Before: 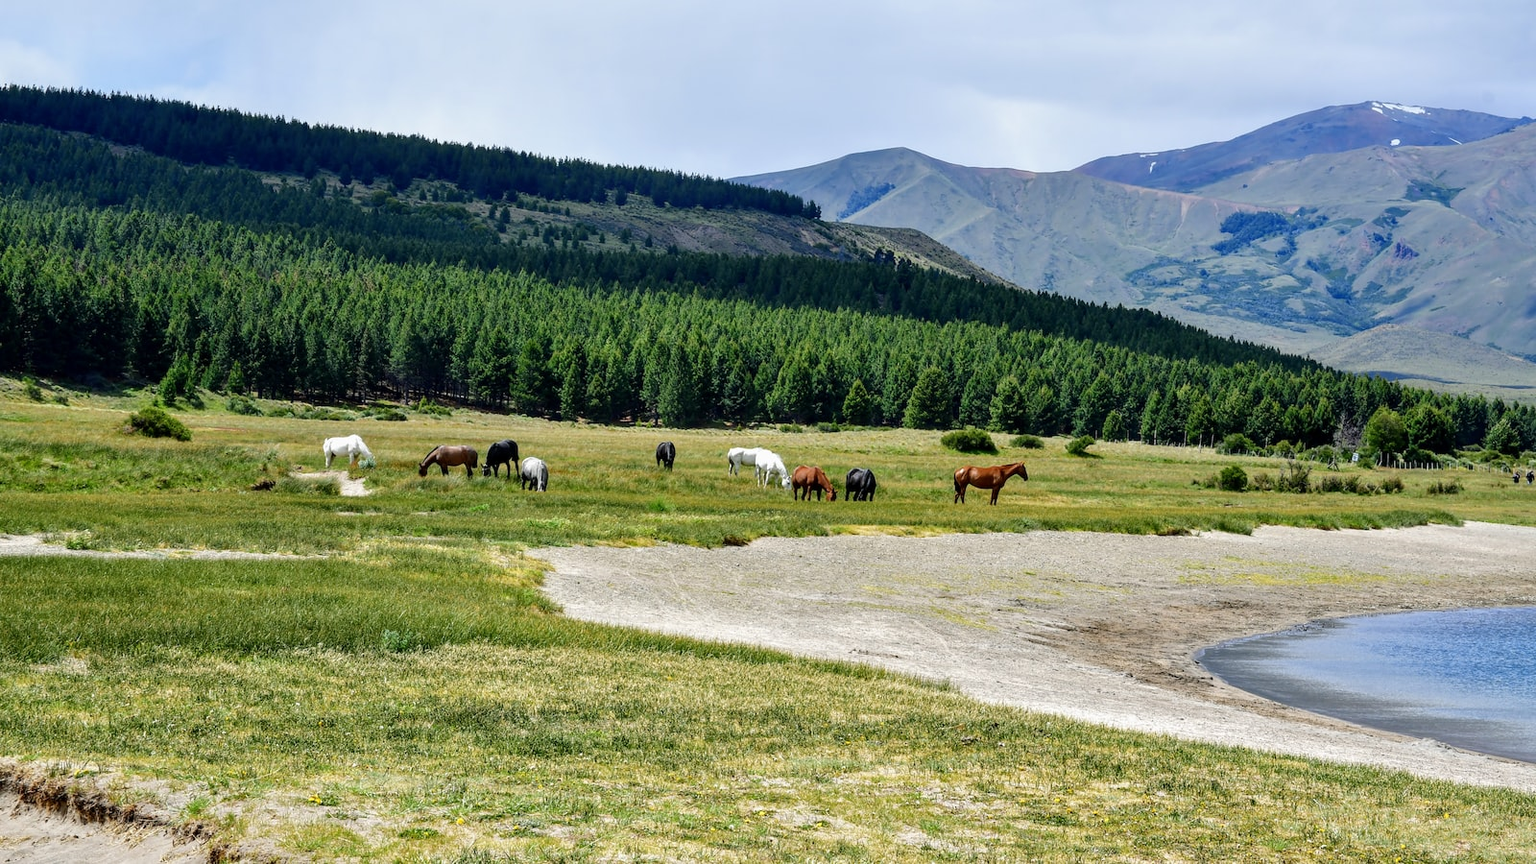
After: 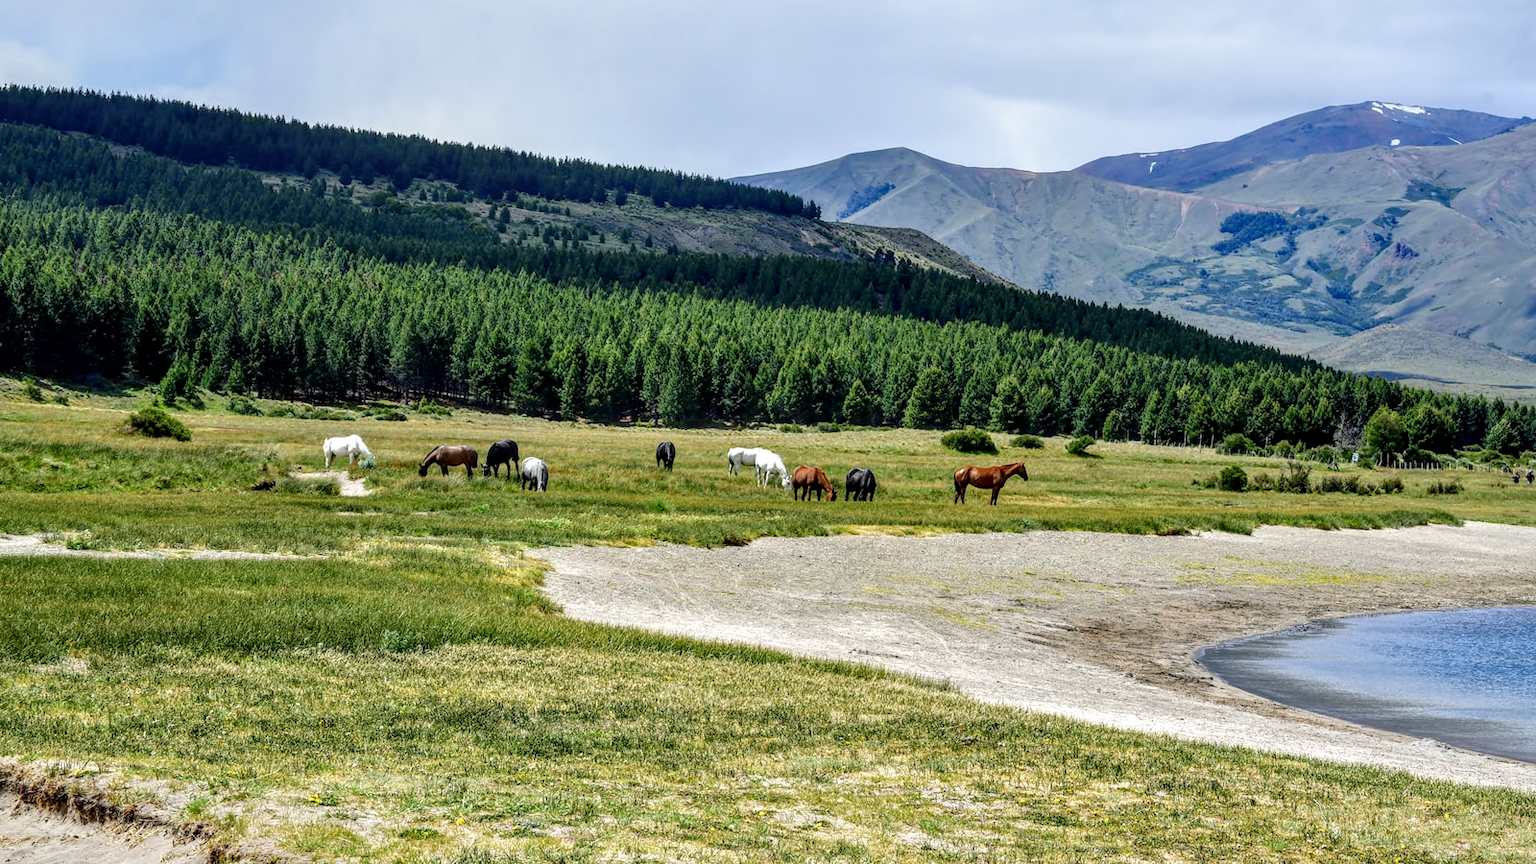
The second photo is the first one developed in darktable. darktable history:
white balance: emerald 1
local contrast: detail 130%
color balance: on, module defaults
